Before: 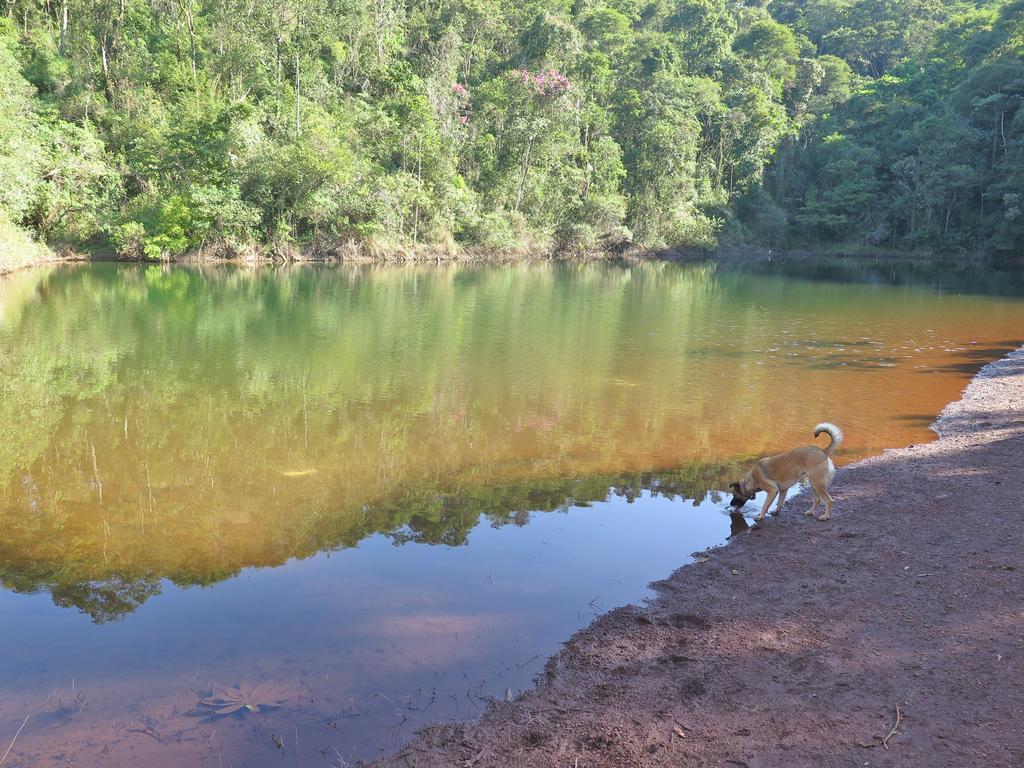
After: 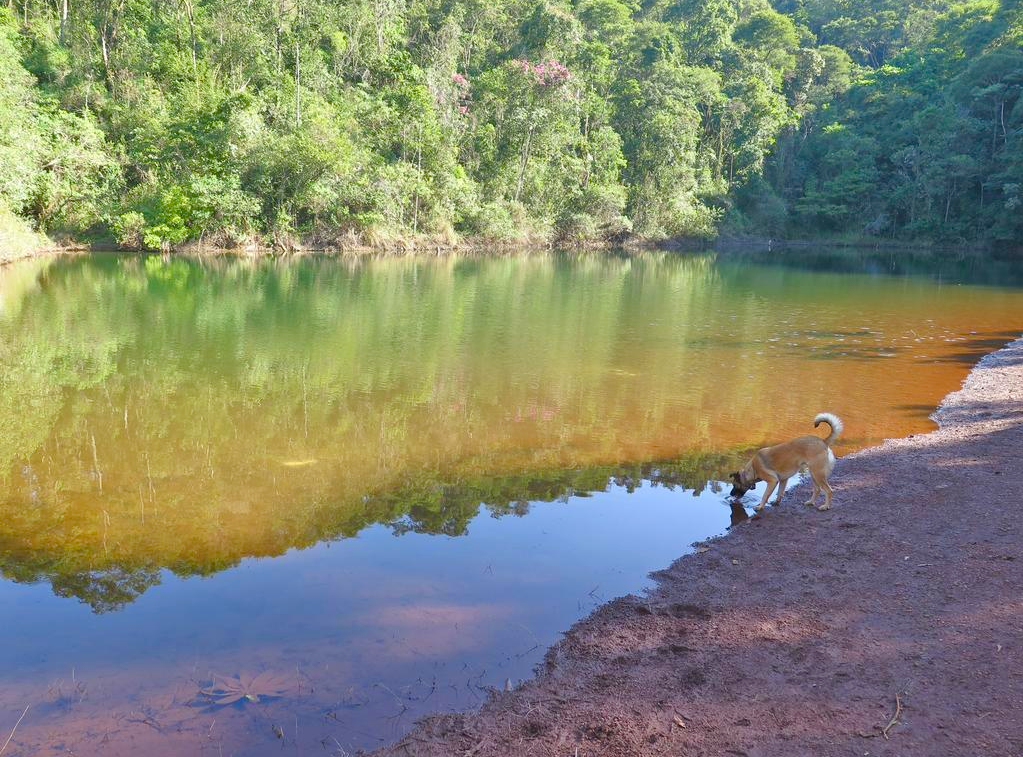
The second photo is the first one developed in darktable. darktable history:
crop: top 1.335%, right 0.057%
color balance rgb: power › hue 310.57°, linear chroma grading › global chroma 14.905%, perceptual saturation grading › global saturation 0.189%, perceptual saturation grading › highlights -15.29%, perceptual saturation grading › shadows 24.444%, global vibrance 20%
